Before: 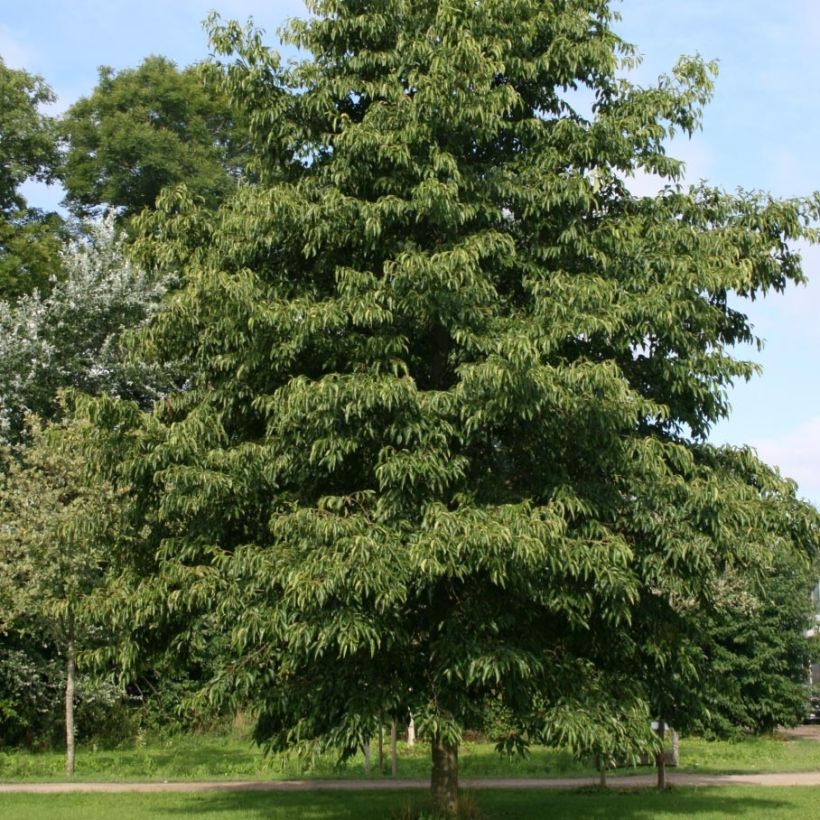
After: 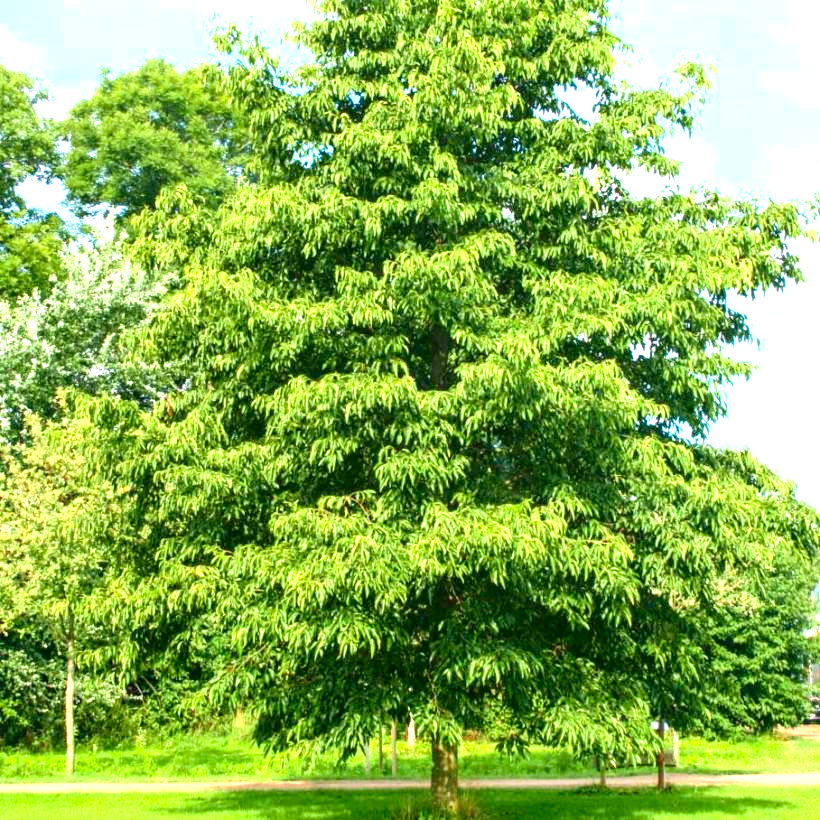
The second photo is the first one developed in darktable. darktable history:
exposure: black level correction 0, exposure 1.745 EV, compensate exposure bias true, compensate highlight preservation false
local contrast: detail 130%
tone curve: curves: ch0 [(0, 0) (0.051, 0.047) (0.102, 0.099) (0.228, 0.262) (0.446, 0.527) (0.695, 0.778) (0.908, 0.946) (1, 1)]; ch1 [(0, 0) (0.339, 0.298) (0.402, 0.363) (0.453, 0.413) (0.485, 0.469) (0.494, 0.493) (0.504, 0.501) (0.525, 0.533) (0.563, 0.591) (0.597, 0.631) (1, 1)]; ch2 [(0, 0) (0.48, 0.48) (0.504, 0.5) (0.539, 0.554) (0.59, 0.628) (0.642, 0.682) (0.824, 0.815) (1, 1)], color space Lab, independent channels, preserve colors none
color balance rgb: perceptual saturation grading › global saturation 24.991%, global vibrance 20%
